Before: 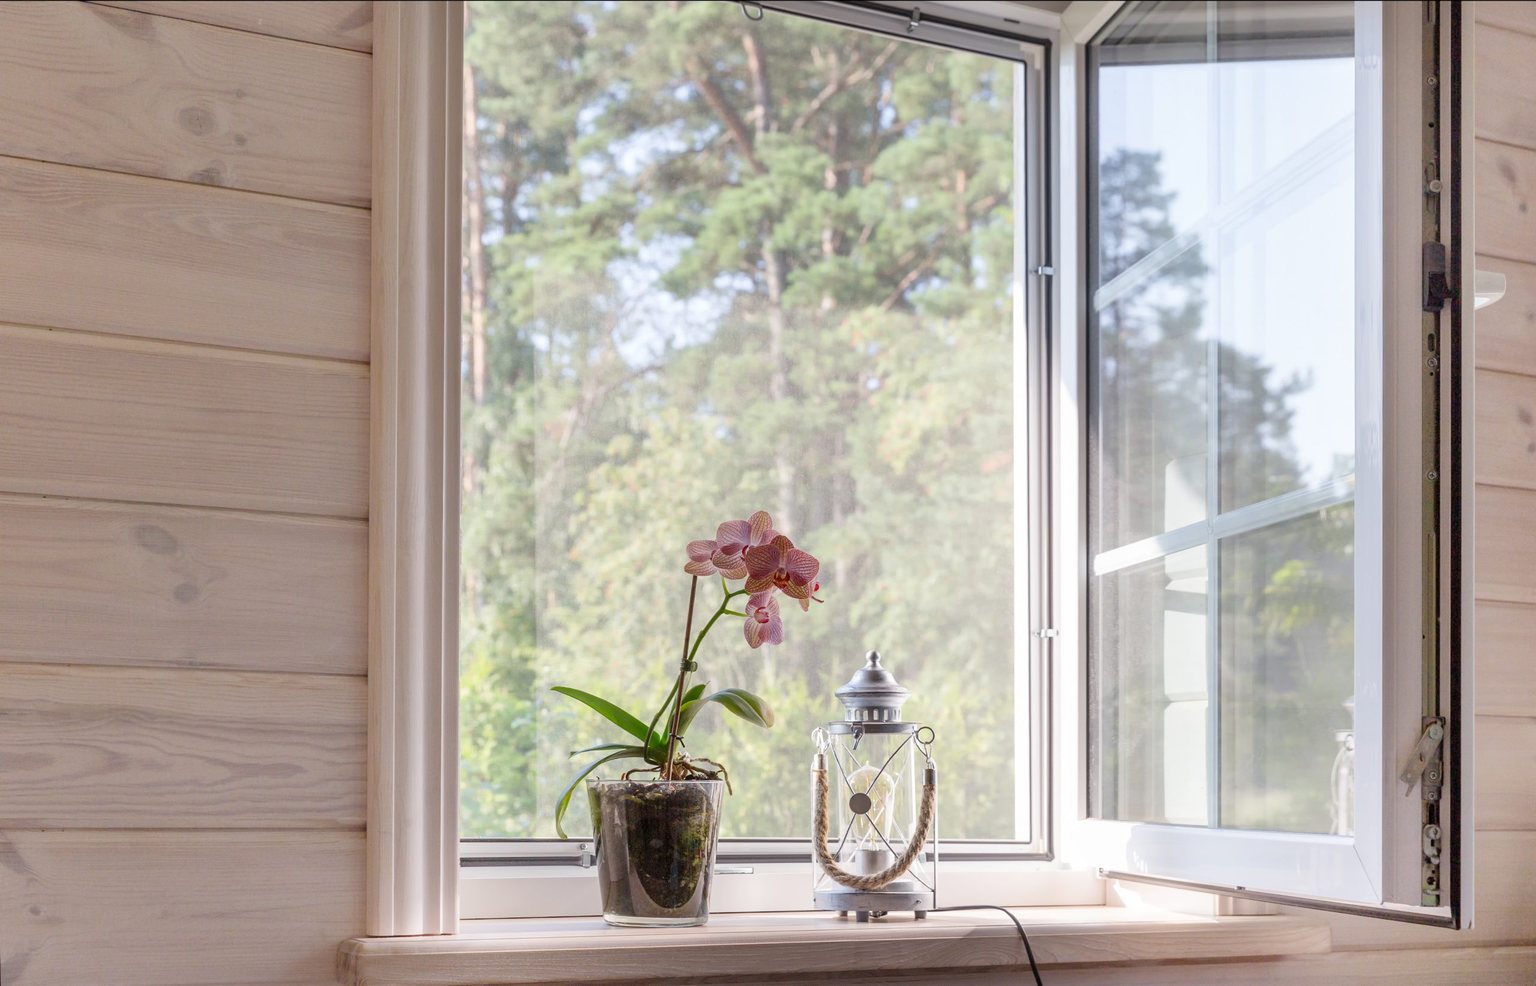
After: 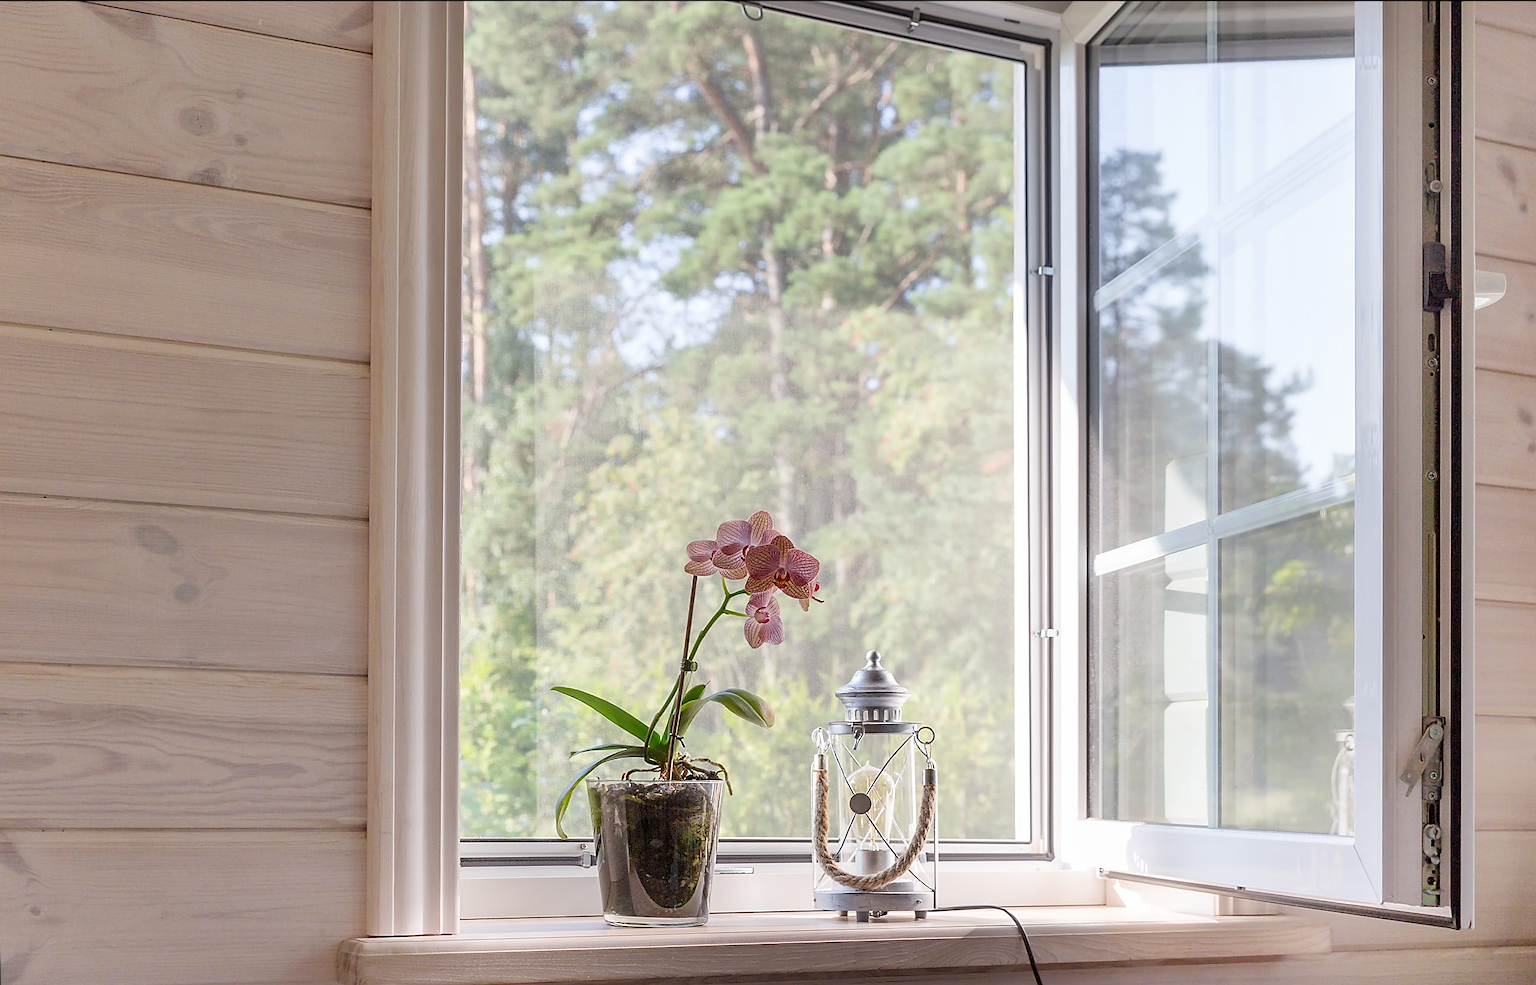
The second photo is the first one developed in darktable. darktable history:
sharpen: radius 1.376, amount 1.266, threshold 0.829
